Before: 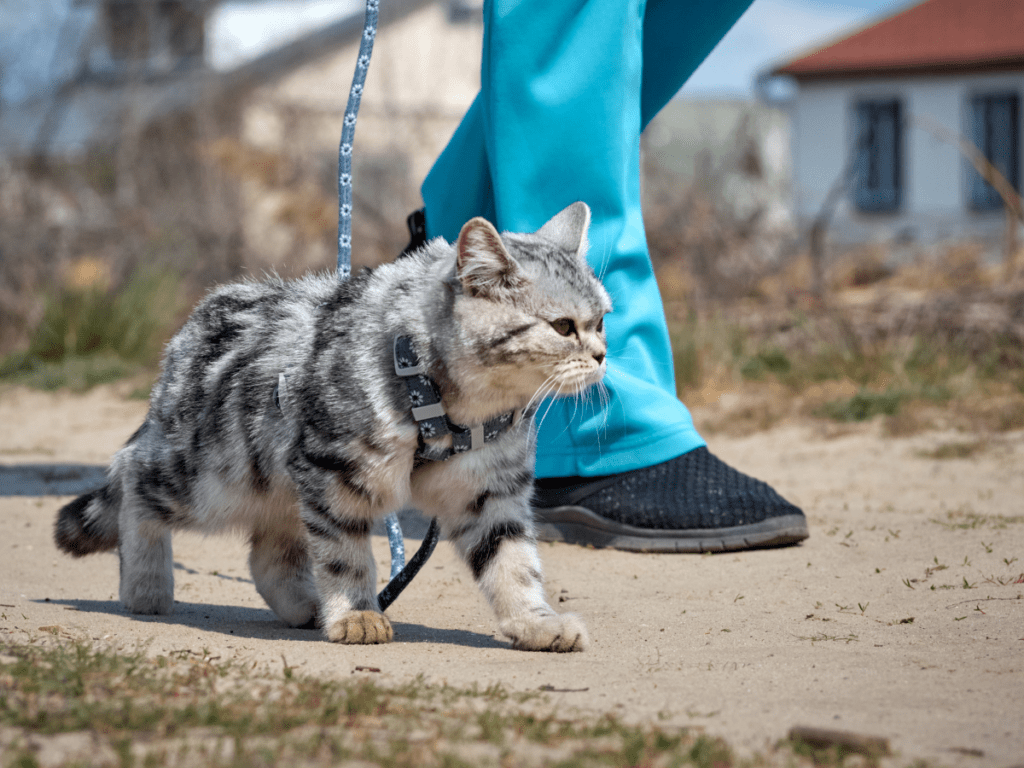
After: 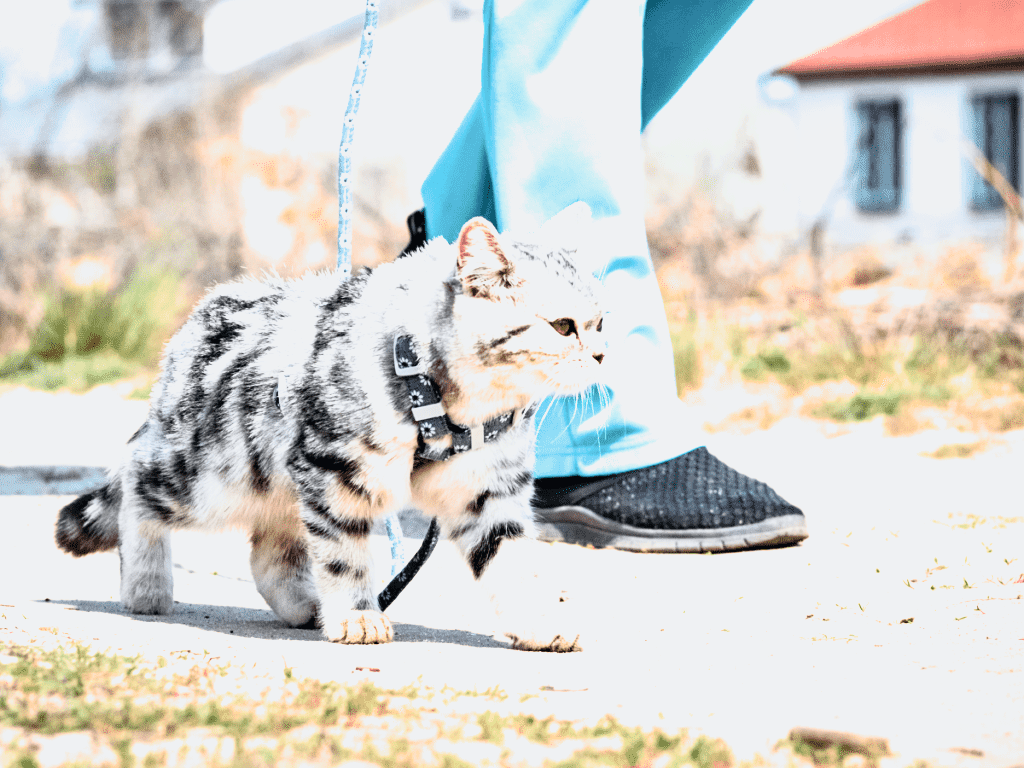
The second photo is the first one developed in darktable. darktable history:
tone curve: curves: ch0 [(0, 0.012) (0.052, 0.04) (0.107, 0.086) (0.269, 0.266) (0.471, 0.503) (0.731, 0.771) (0.921, 0.909) (0.999, 0.951)]; ch1 [(0, 0) (0.339, 0.298) (0.402, 0.363) (0.444, 0.415) (0.485, 0.469) (0.494, 0.493) (0.504, 0.501) (0.525, 0.534) (0.555, 0.593) (0.594, 0.648) (1, 1)]; ch2 [(0, 0) (0.48, 0.48) (0.504, 0.5) (0.535, 0.557) (0.581, 0.623) (0.649, 0.683) (0.824, 0.815) (1, 1)], color space Lab, independent channels, preserve colors none
exposure: black level correction 0, exposure 1.745 EV, compensate exposure bias true, compensate highlight preservation false
filmic rgb: black relative exposure -8 EV, white relative exposure 2.46 EV, hardness 6.4
contrast brightness saturation: contrast 0.063, brightness -0.014, saturation -0.244
